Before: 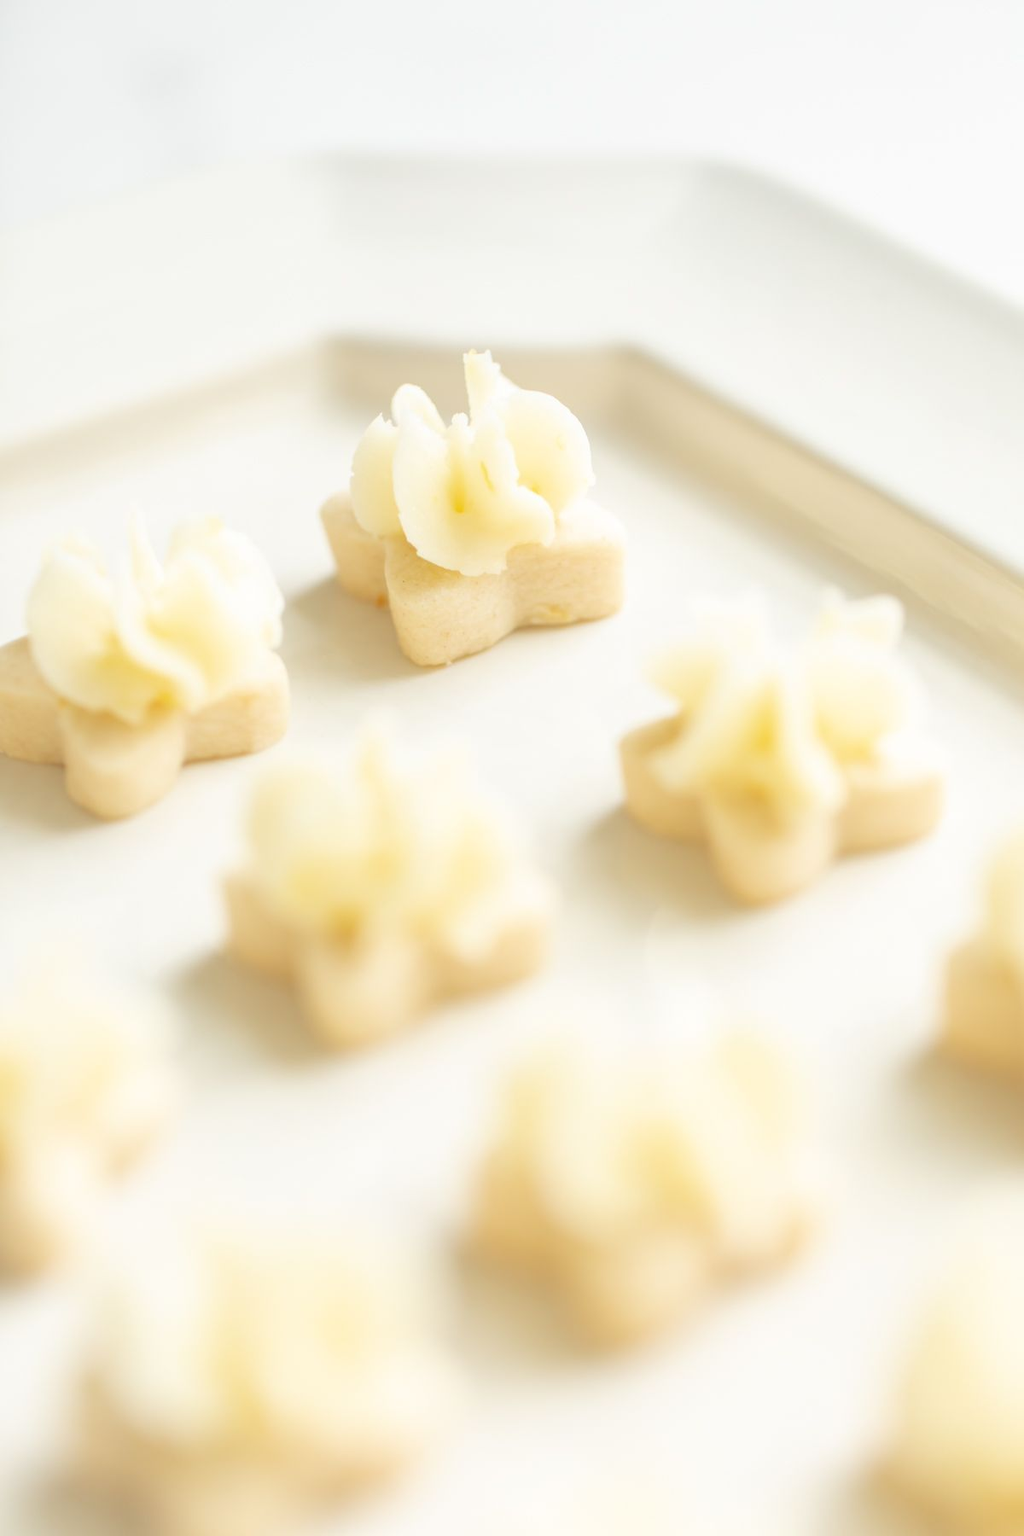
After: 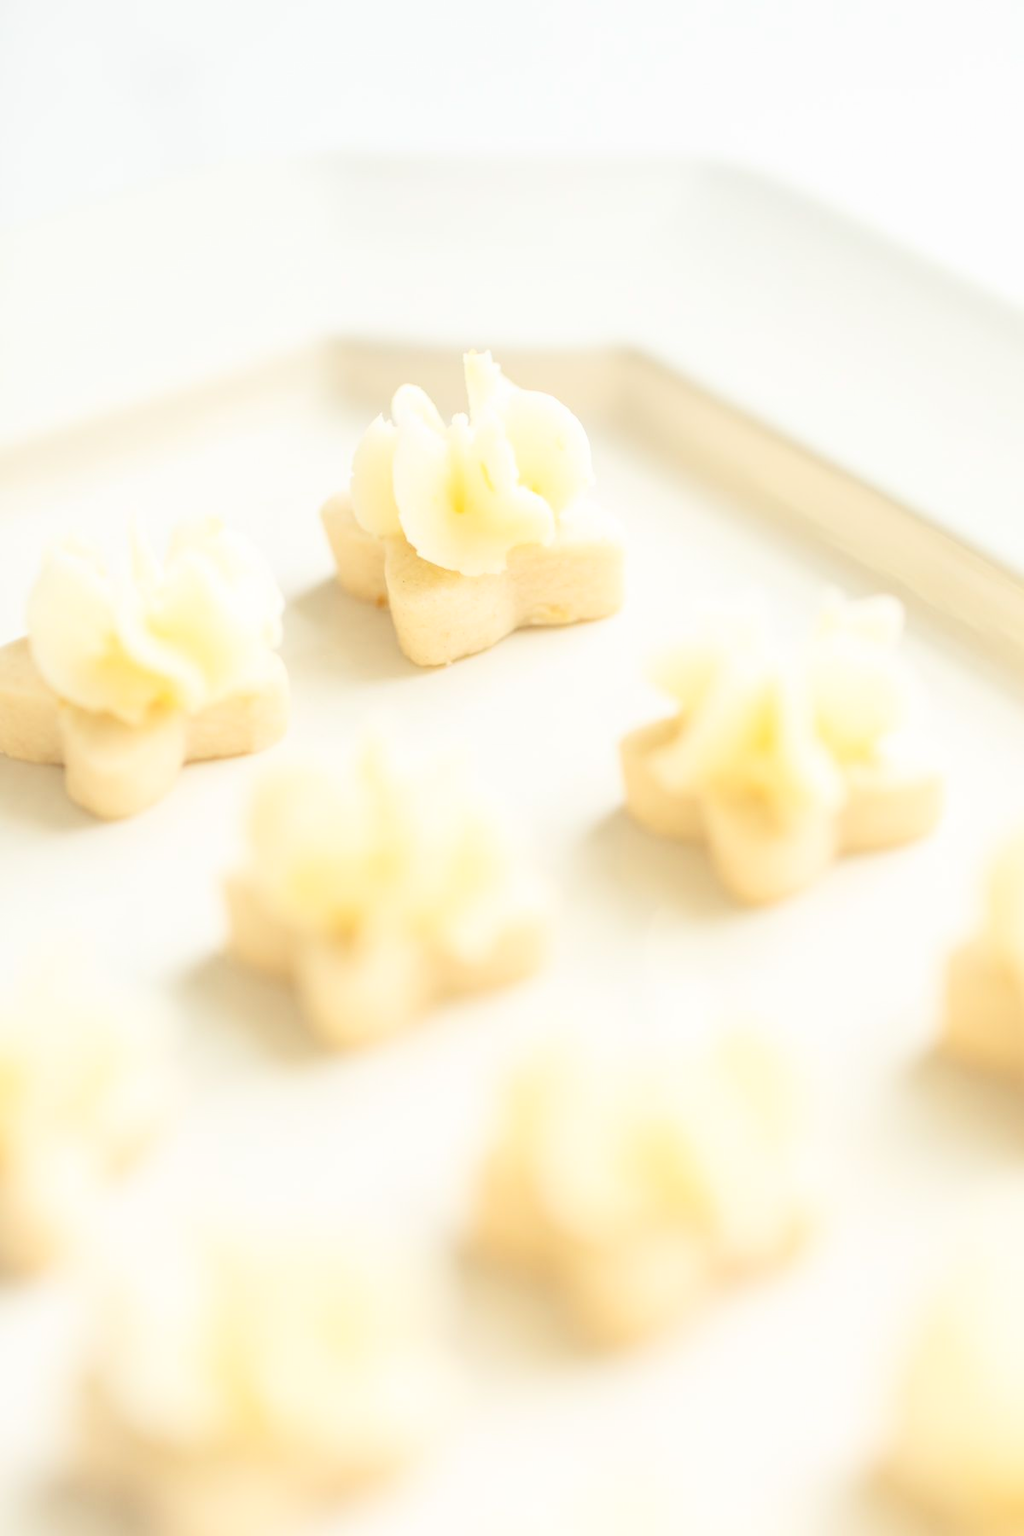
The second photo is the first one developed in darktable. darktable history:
contrast brightness saturation: contrast 0.275
